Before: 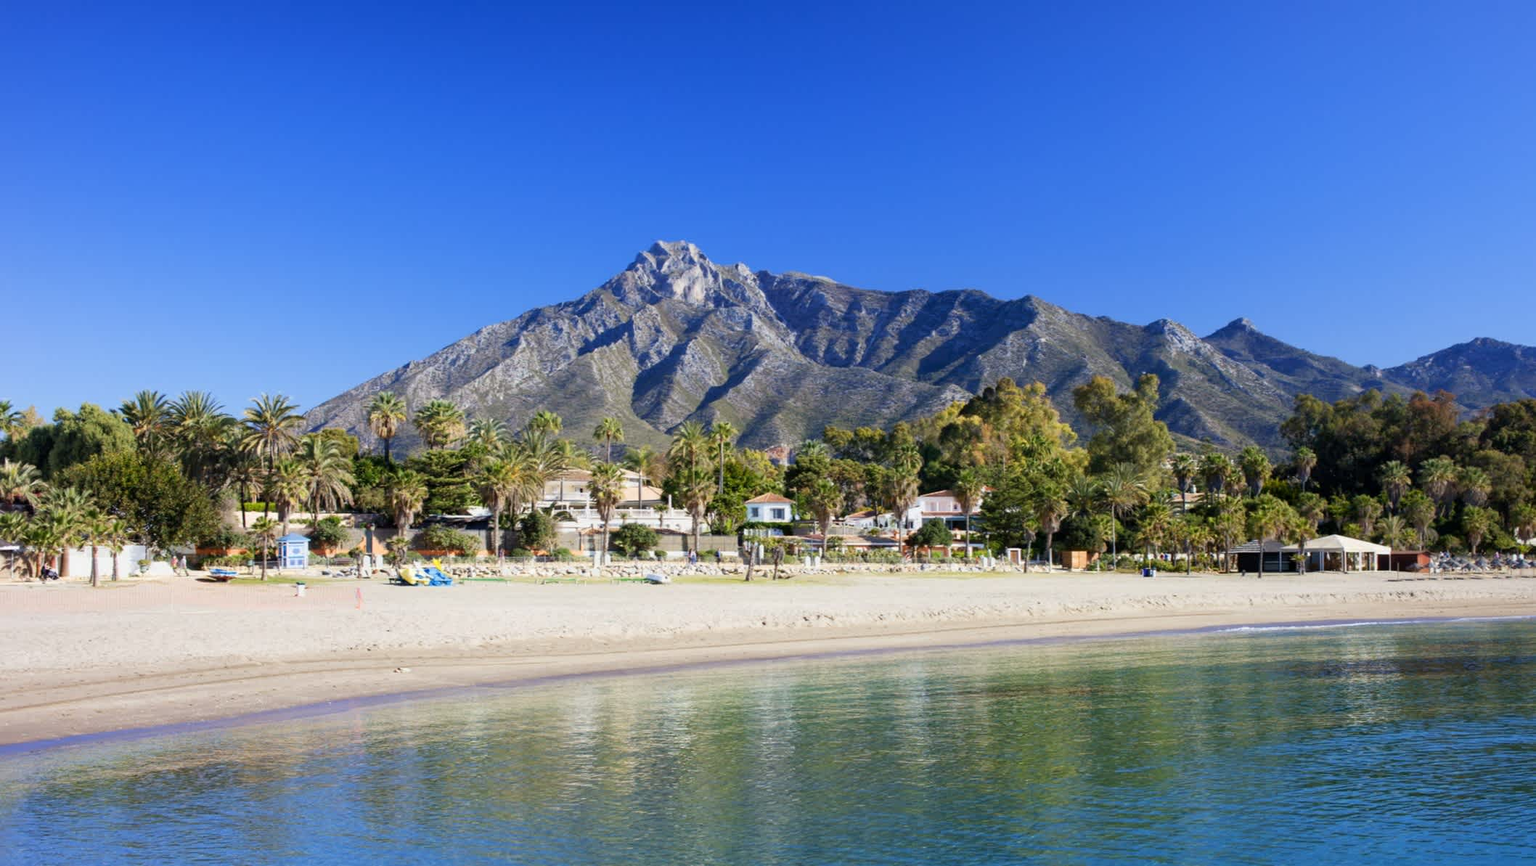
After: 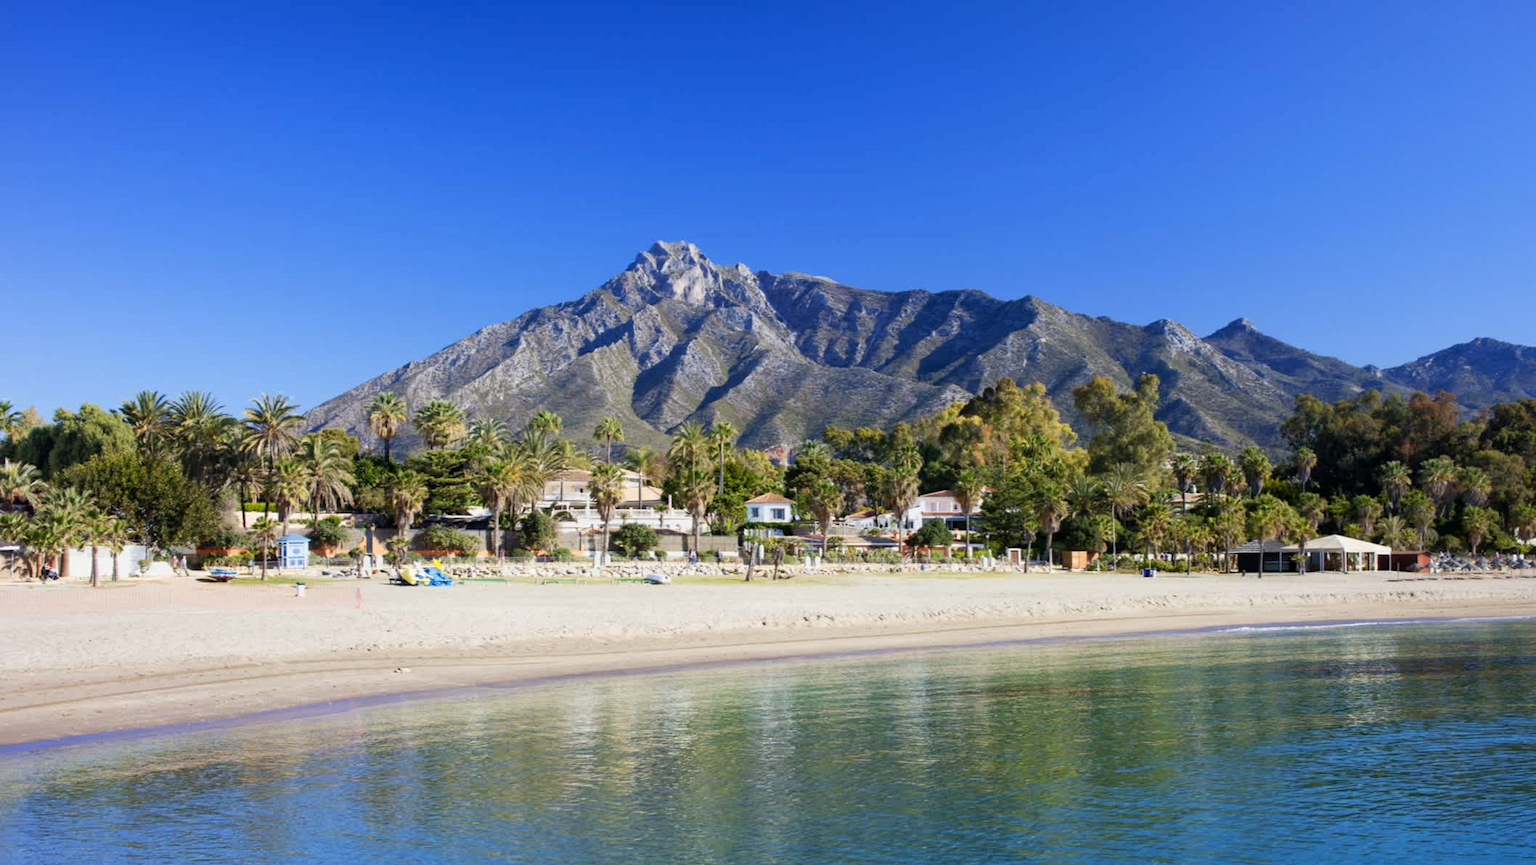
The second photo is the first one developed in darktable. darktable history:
tone curve: curves: ch0 [(0, 0) (0.003, 0.003) (0.011, 0.011) (0.025, 0.025) (0.044, 0.044) (0.069, 0.069) (0.1, 0.099) (0.136, 0.135) (0.177, 0.177) (0.224, 0.224) (0.277, 0.276) (0.335, 0.334) (0.399, 0.398) (0.468, 0.467) (0.543, 0.547) (0.623, 0.626) (0.709, 0.712) (0.801, 0.802) (0.898, 0.898) (1, 1)], preserve colors none
